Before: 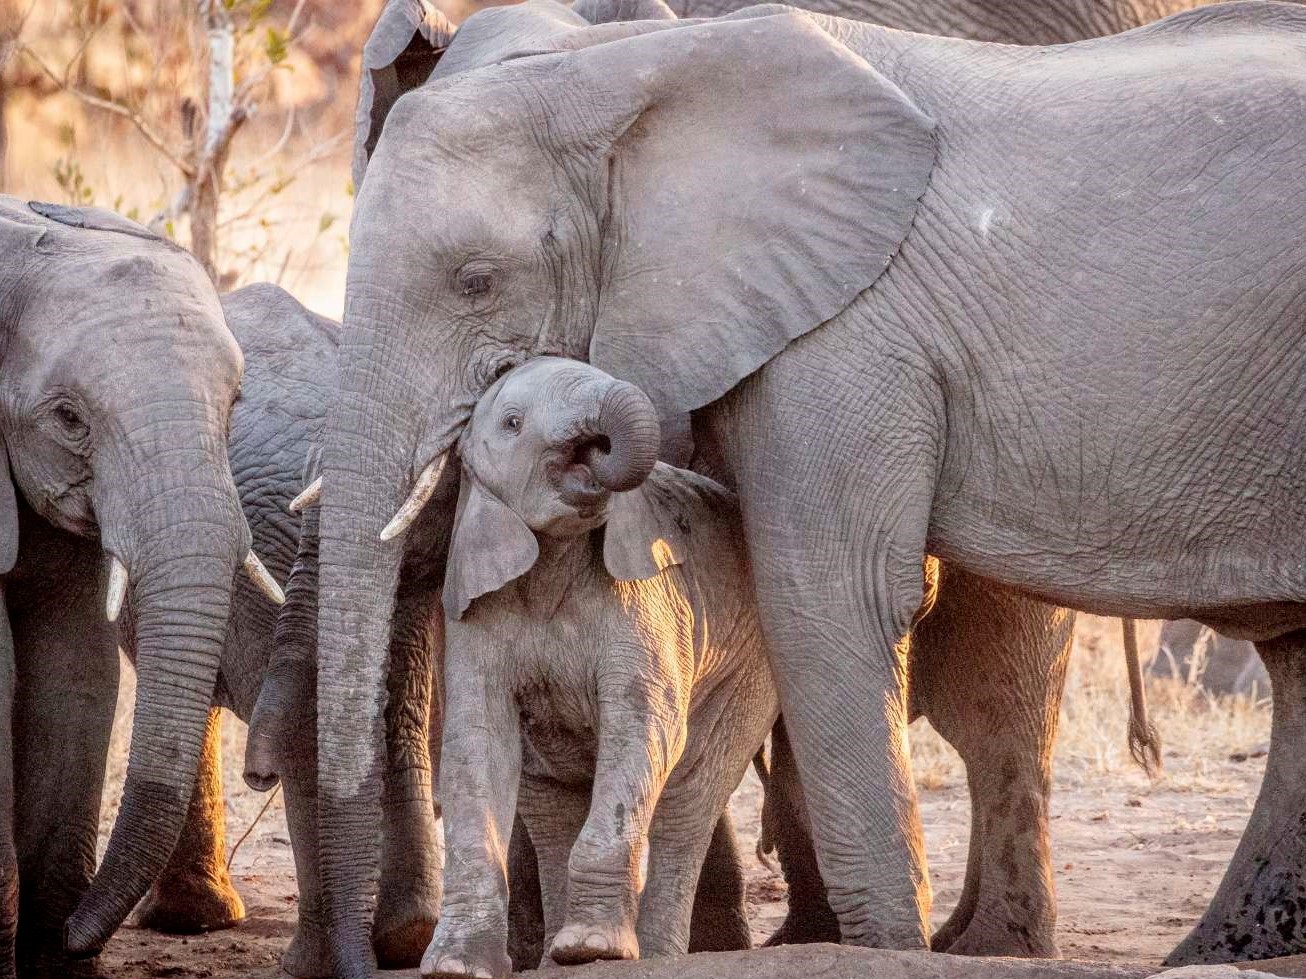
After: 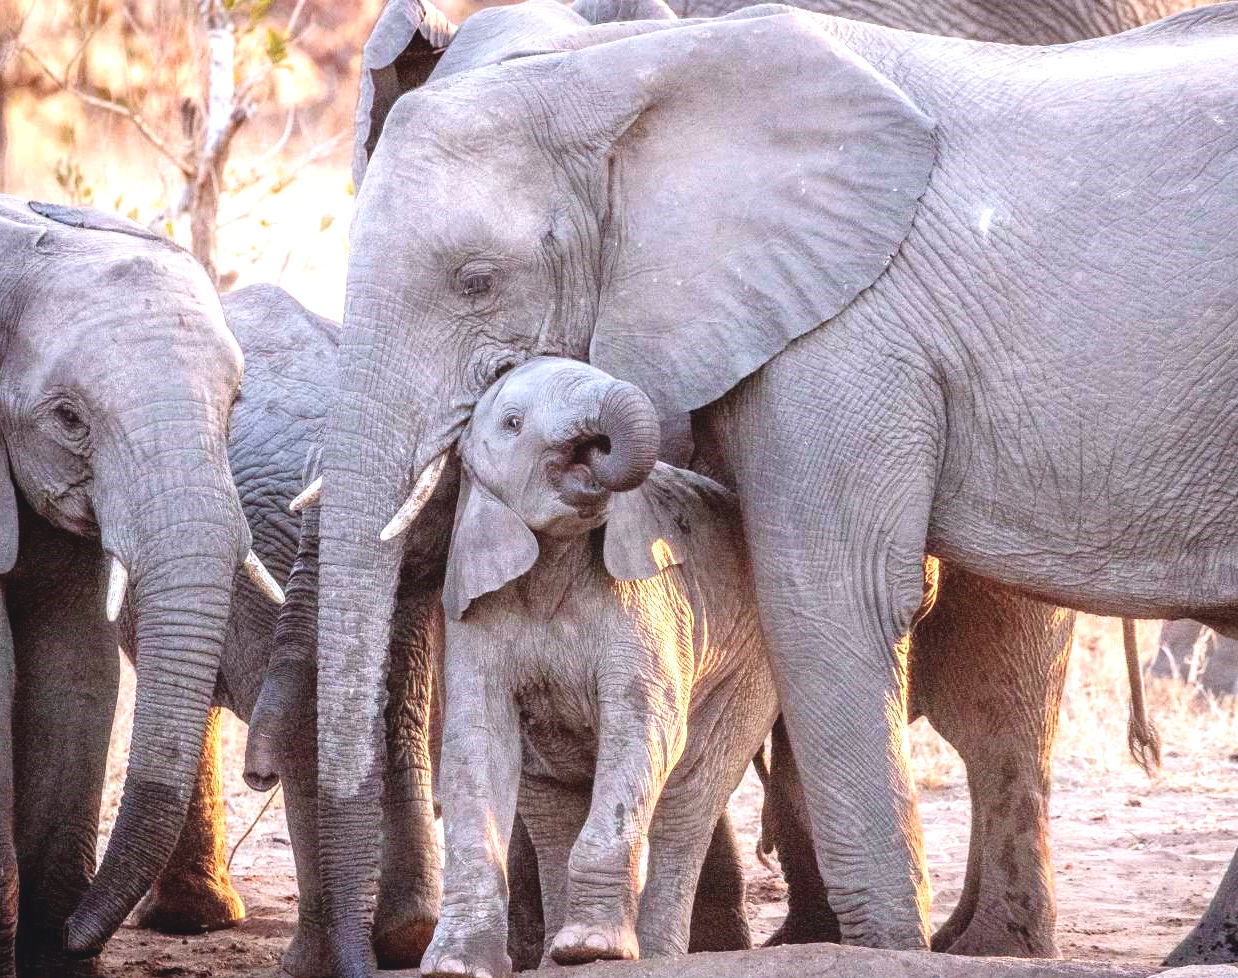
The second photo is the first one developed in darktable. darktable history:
crop and rotate: right 5.167%
exposure: black level correction -0.005, exposure 0.622 EV, compensate highlight preservation false
color calibration: illuminant as shot in camera, x 0.358, y 0.373, temperature 4628.91 K
